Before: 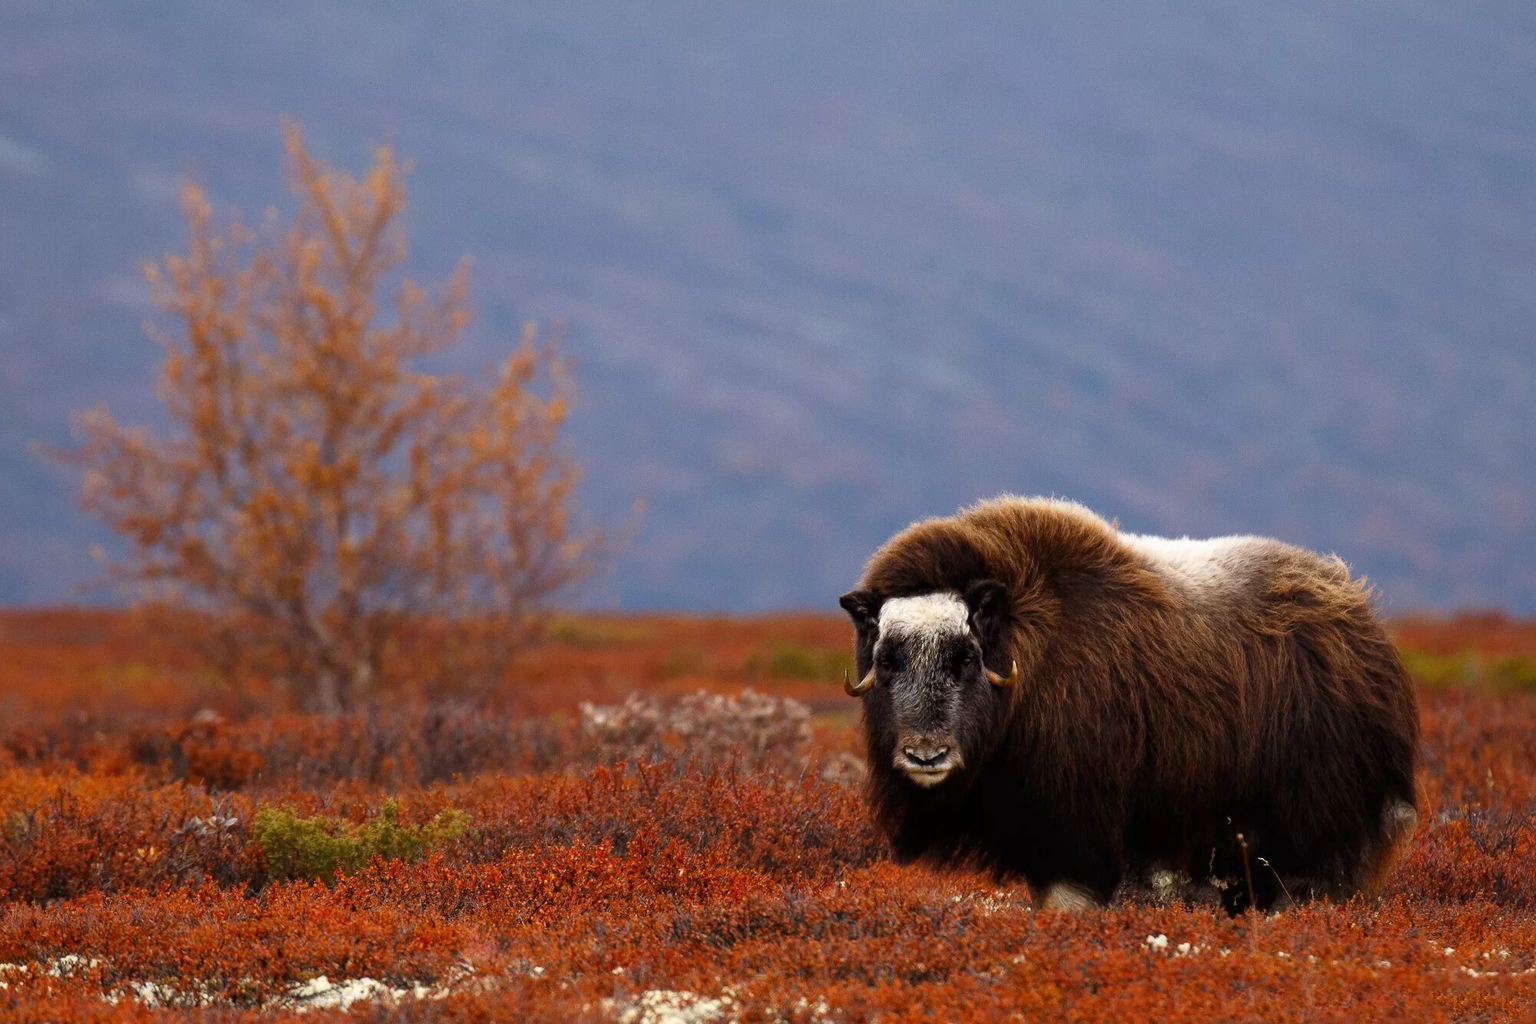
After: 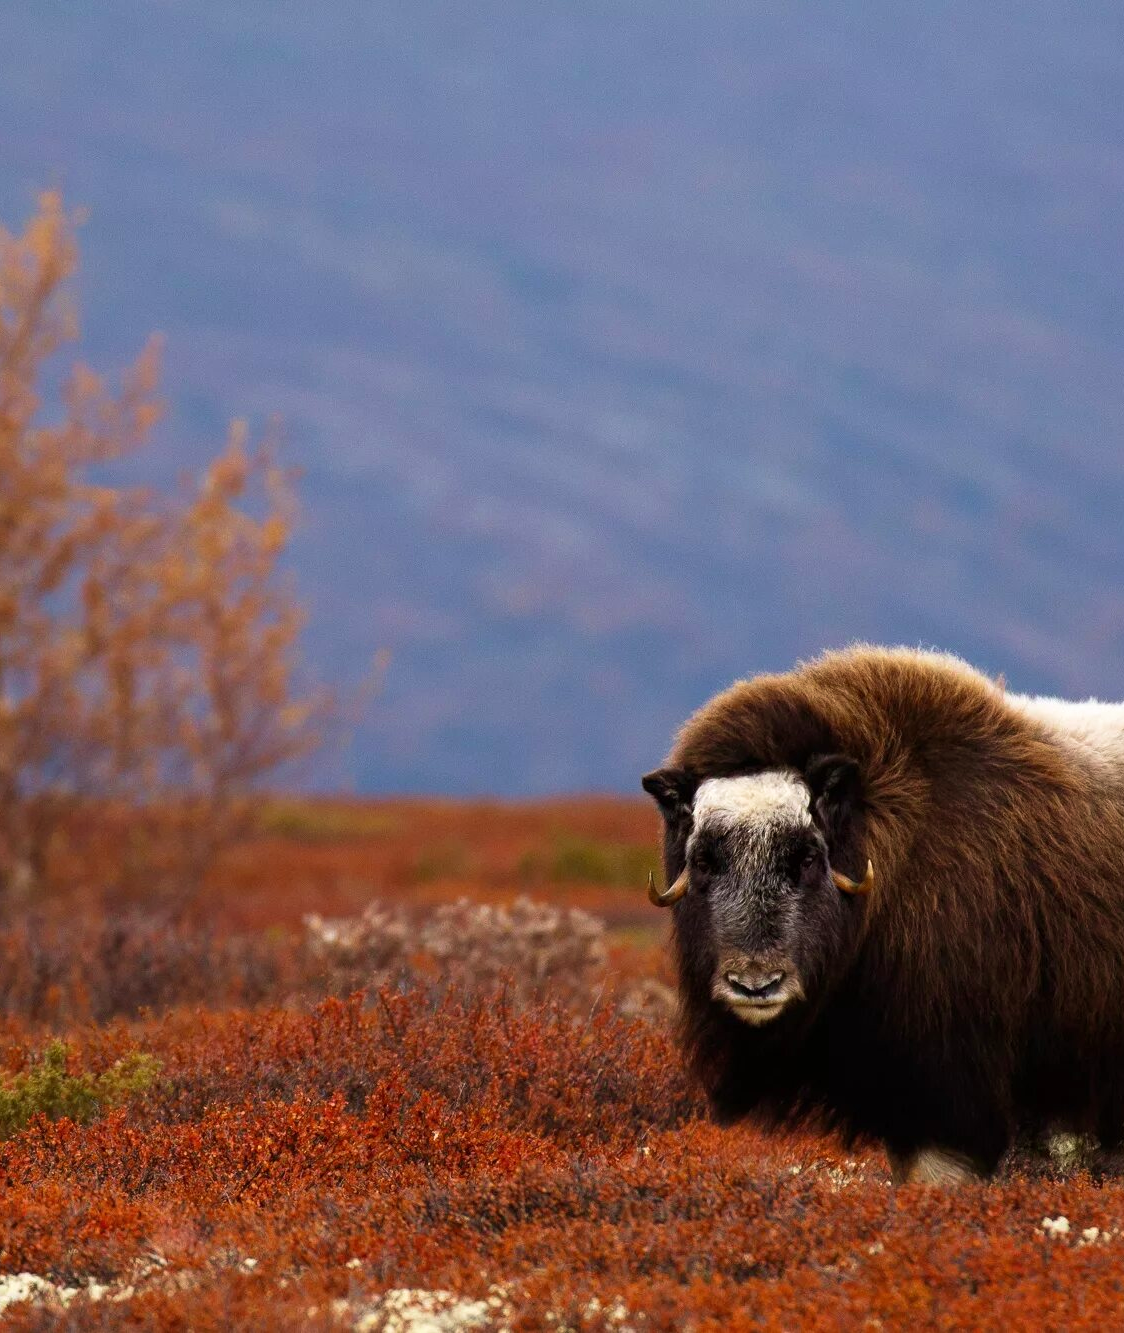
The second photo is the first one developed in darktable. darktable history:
velvia: on, module defaults
crop and rotate: left 22.592%, right 21.207%
